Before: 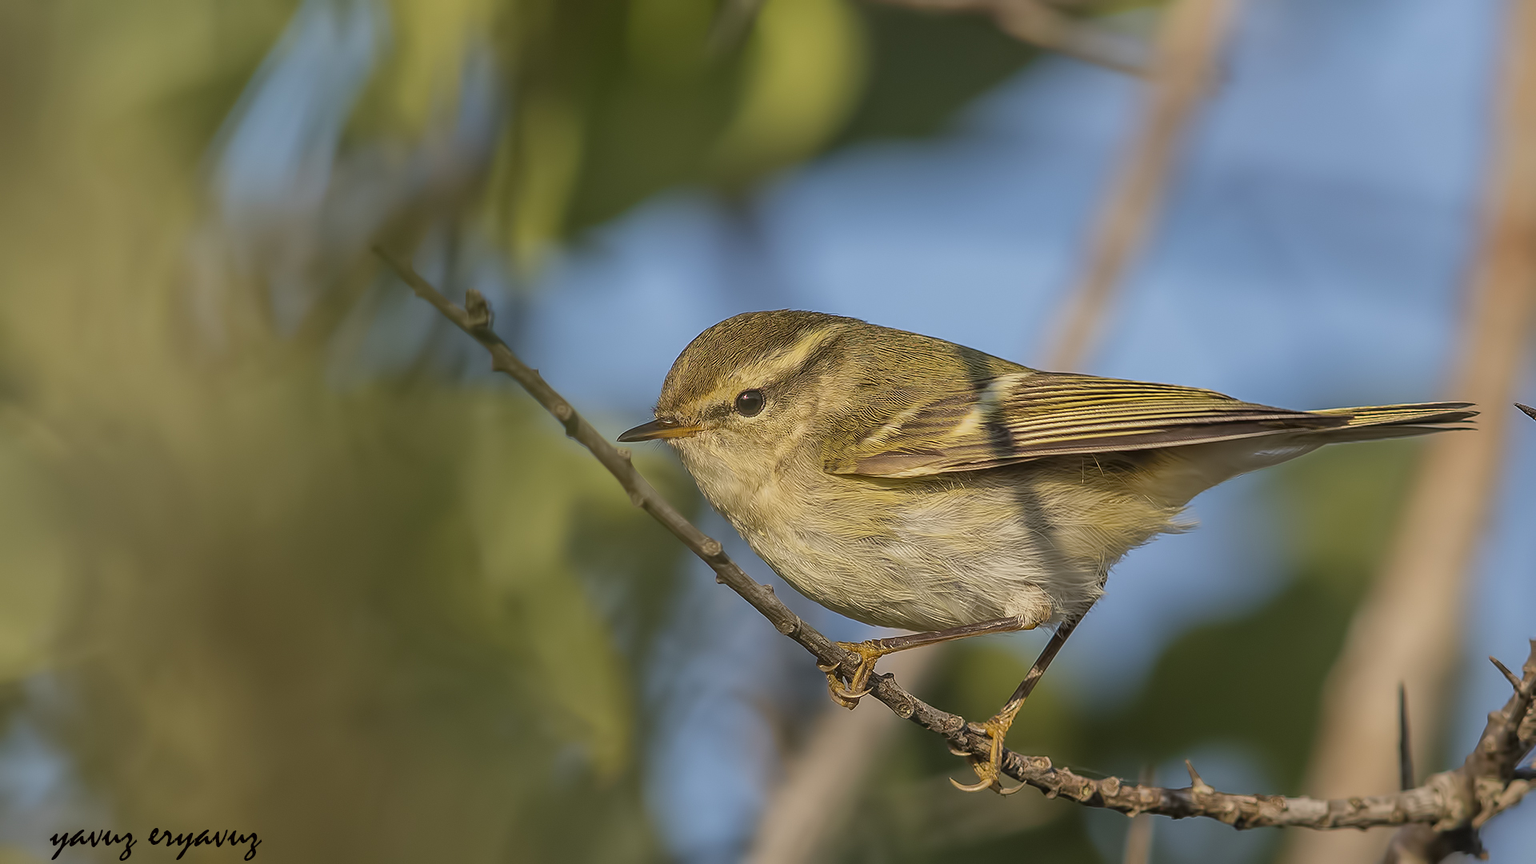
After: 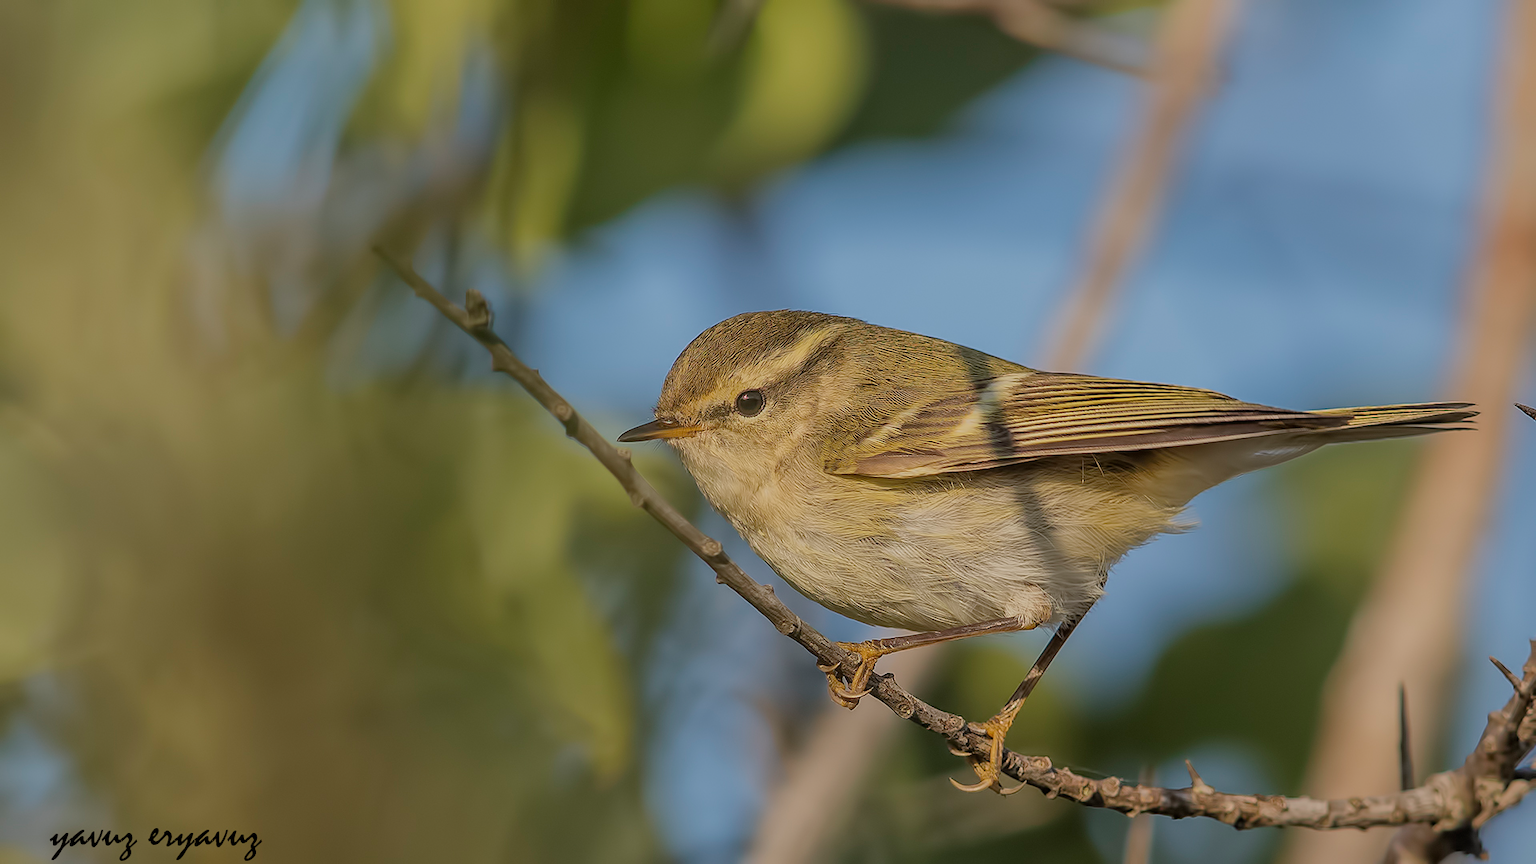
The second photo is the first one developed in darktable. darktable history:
filmic rgb: black relative exposure -16 EV, white relative exposure 4.03 EV, target black luminance 0%, hardness 7.54, latitude 72.59%, contrast 0.897, highlights saturation mix 10.66%, shadows ↔ highlights balance -0.373%
